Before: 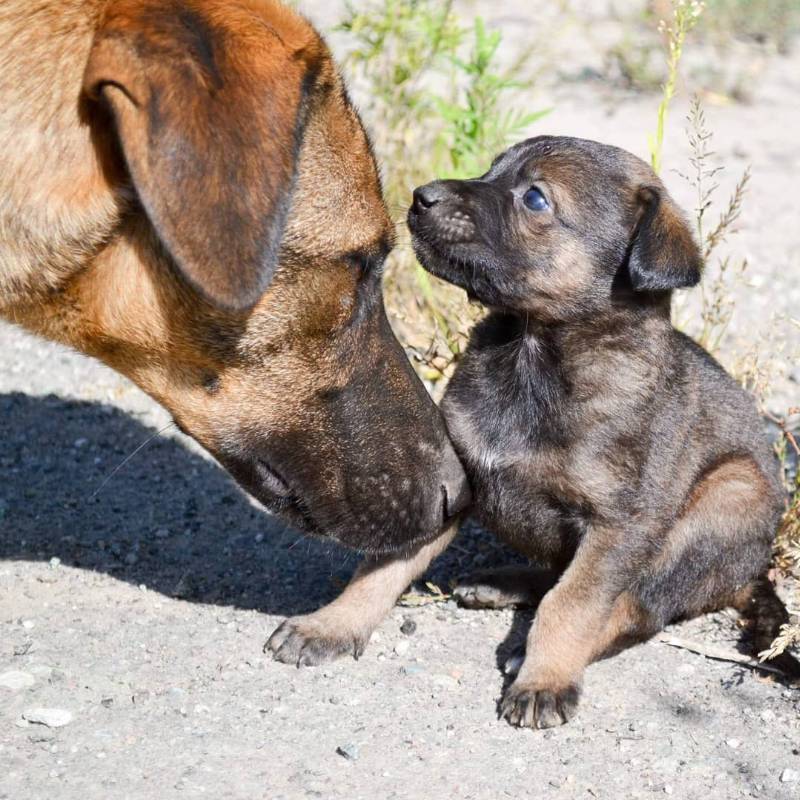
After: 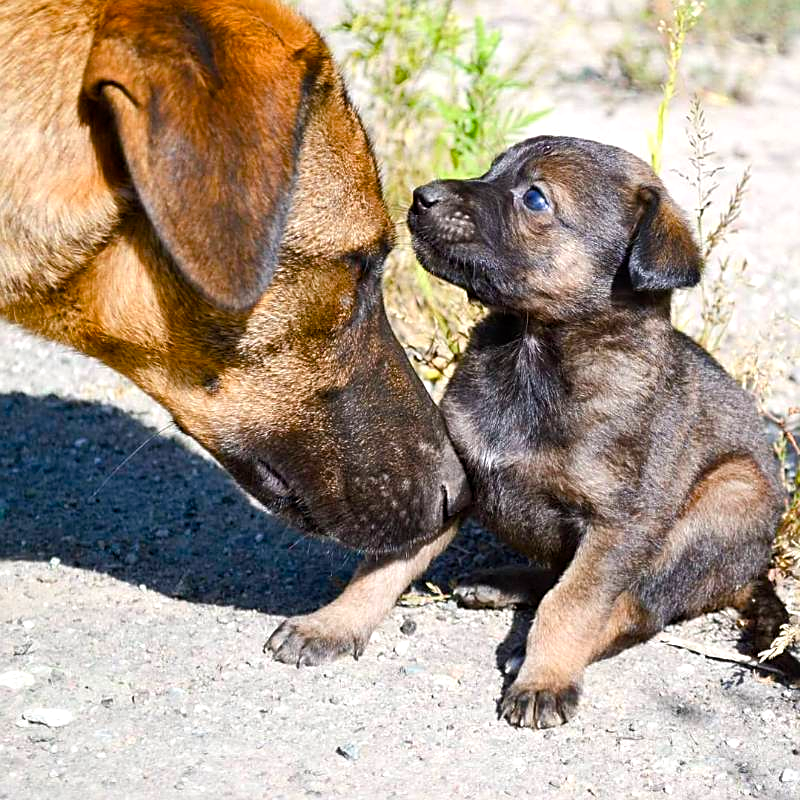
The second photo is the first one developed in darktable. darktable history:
sharpen: on, module defaults
color balance rgb: shadows lift › chroma 0.872%, shadows lift › hue 113.46°, linear chroma grading › global chroma 14.436%, perceptual saturation grading › global saturation 15.581%, perceptual saturation grading › highlights -19.133%, perceptual saturation grading › shadows 20.497%, global vibrance 25.01%, contrast 9.449%
